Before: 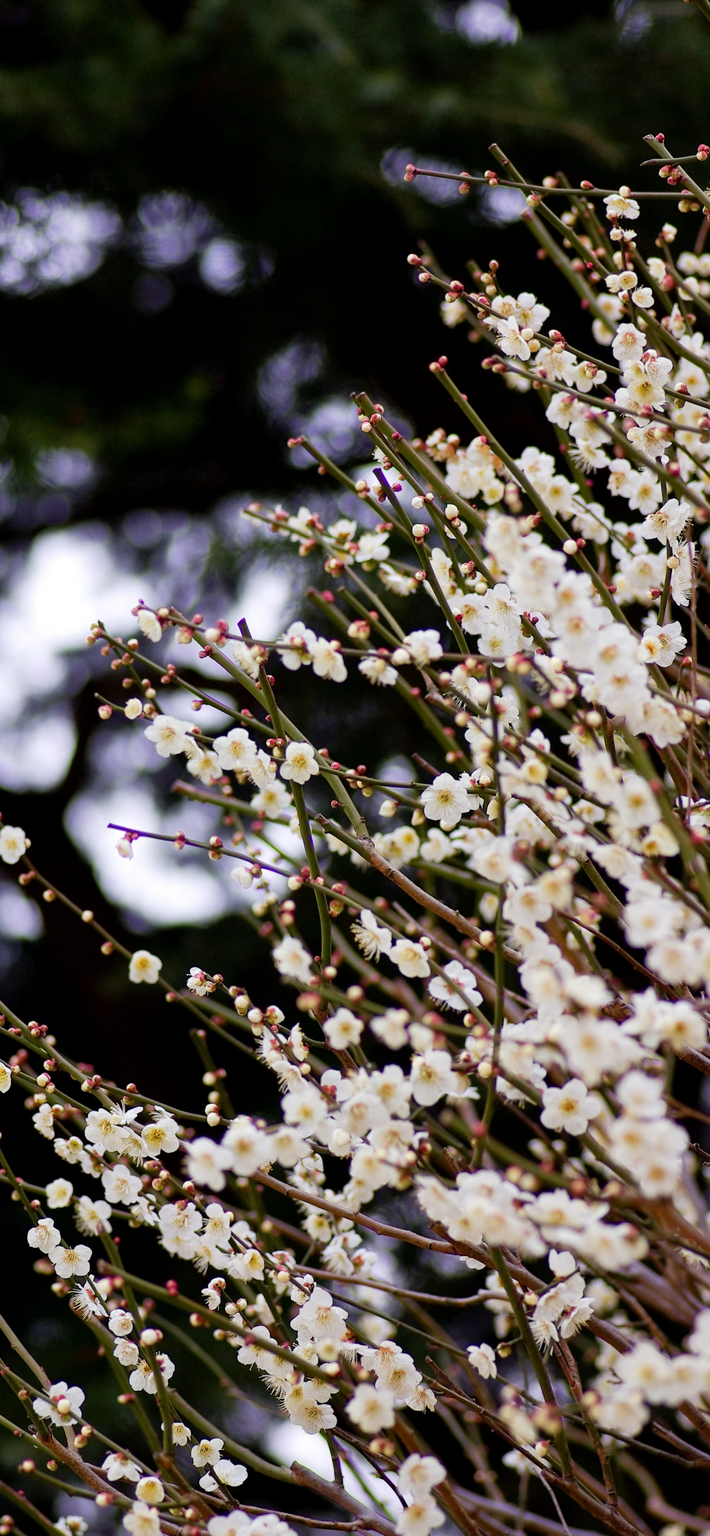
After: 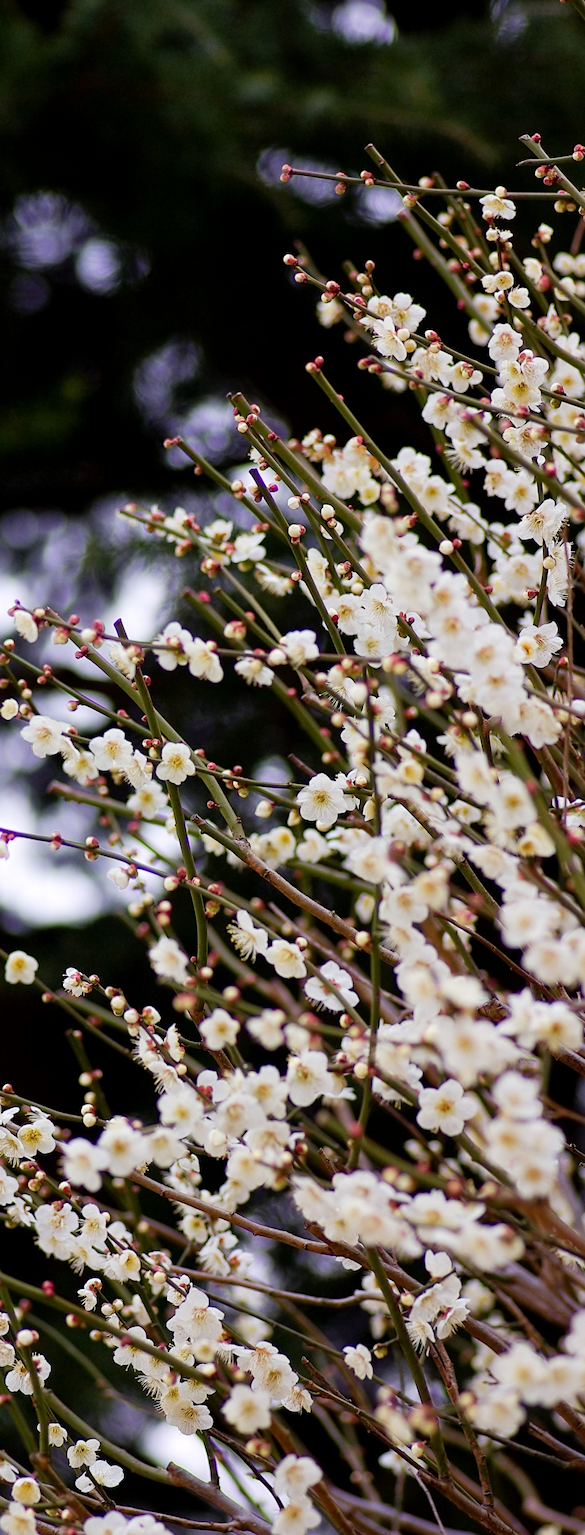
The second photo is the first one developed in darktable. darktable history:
sharpen: amount 0.204
crop: left 17.483%, bottom 0.016%
